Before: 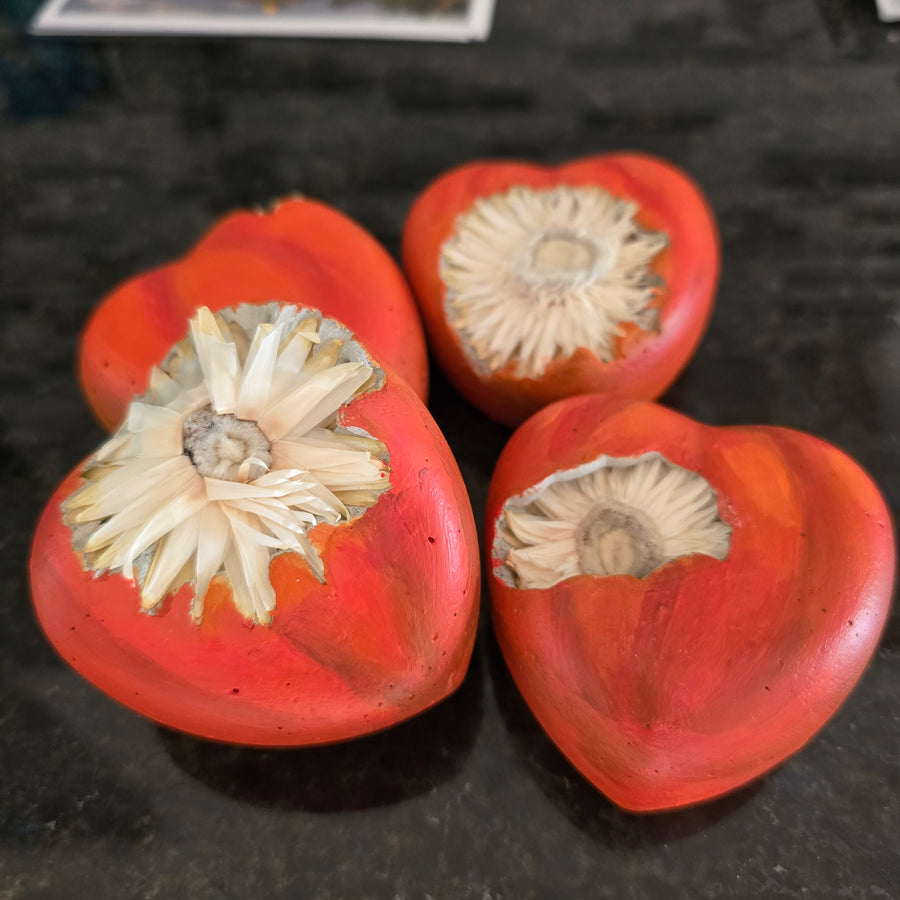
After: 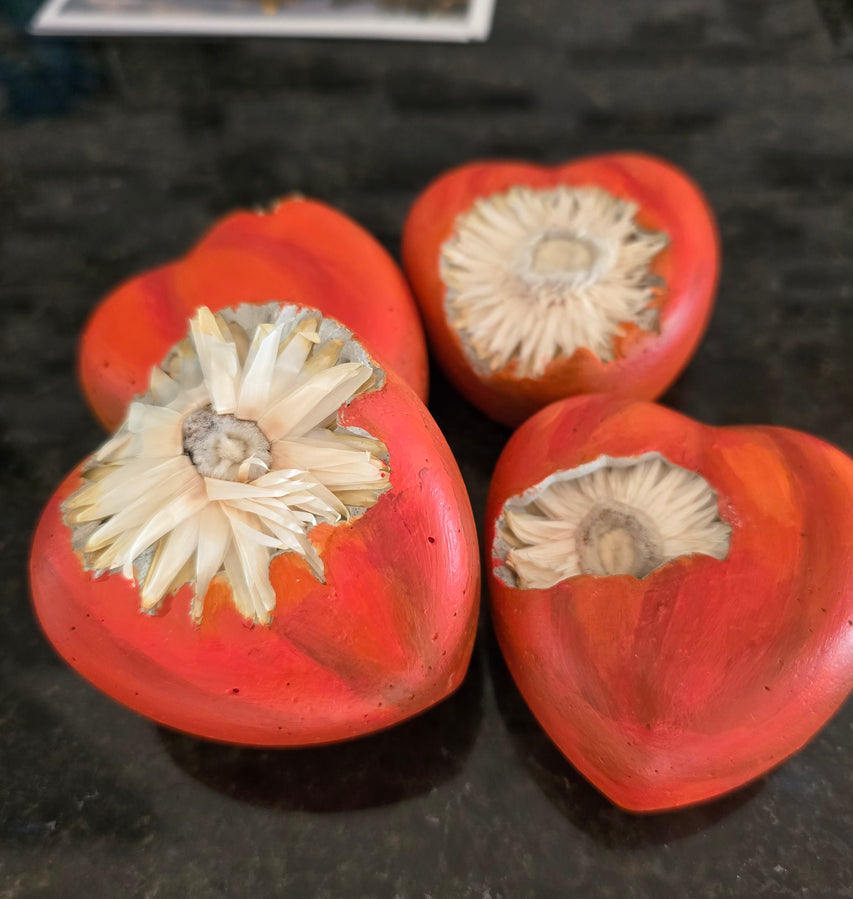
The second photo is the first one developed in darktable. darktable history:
crop and rotate: right 5.167%
tone equalizer: on, module defaults
